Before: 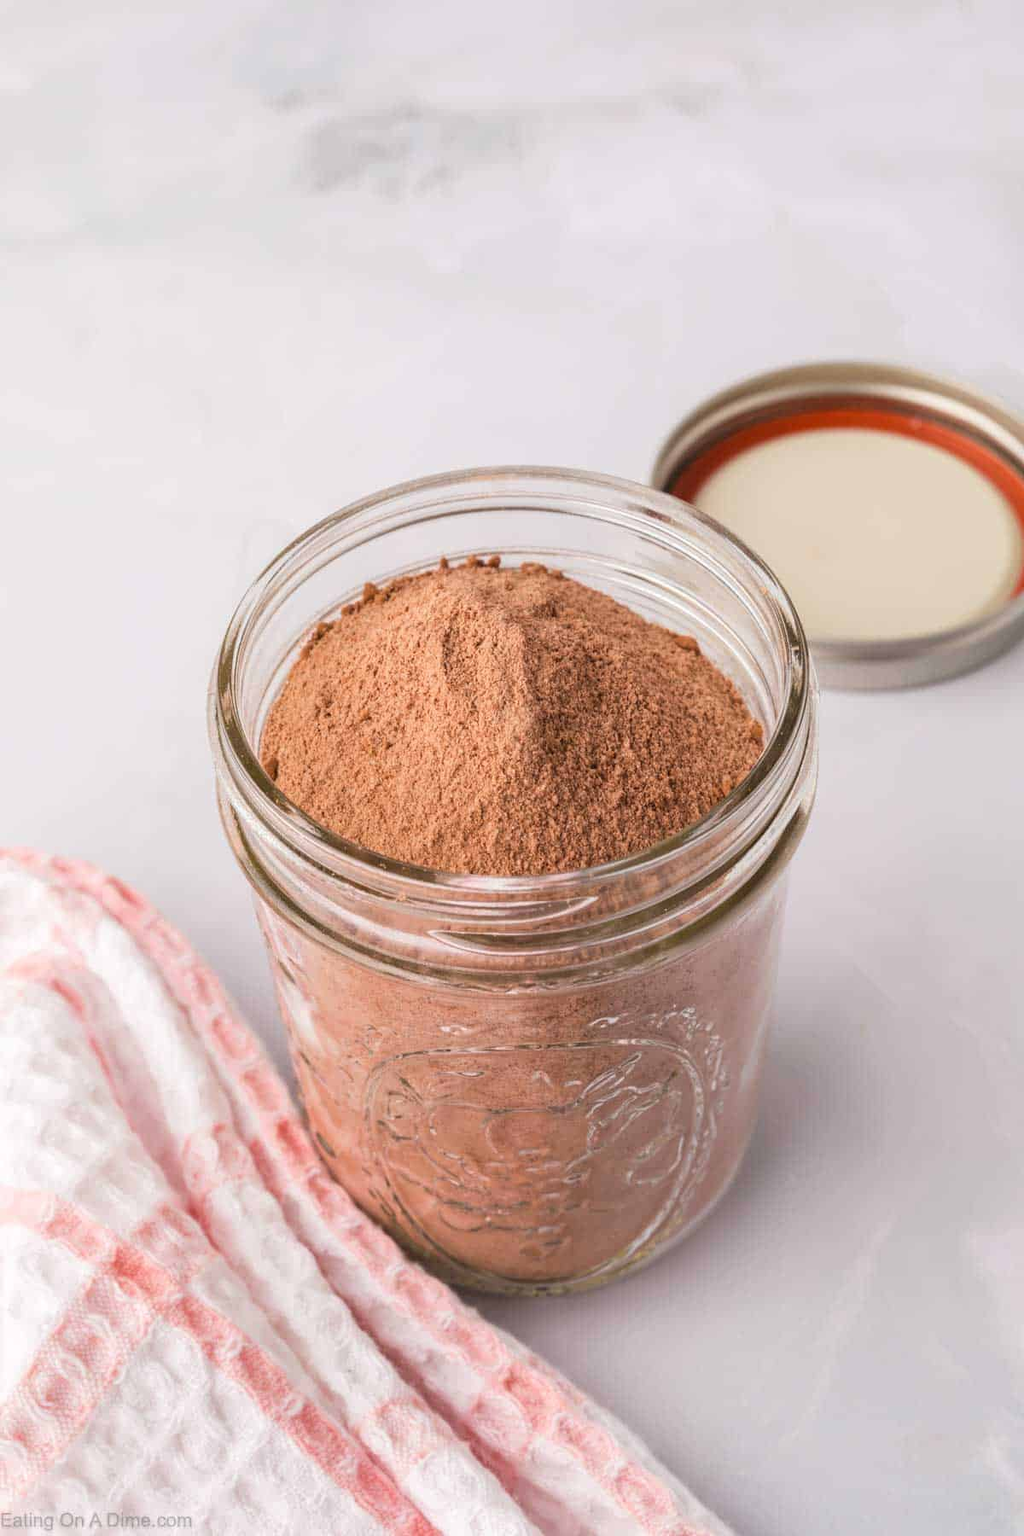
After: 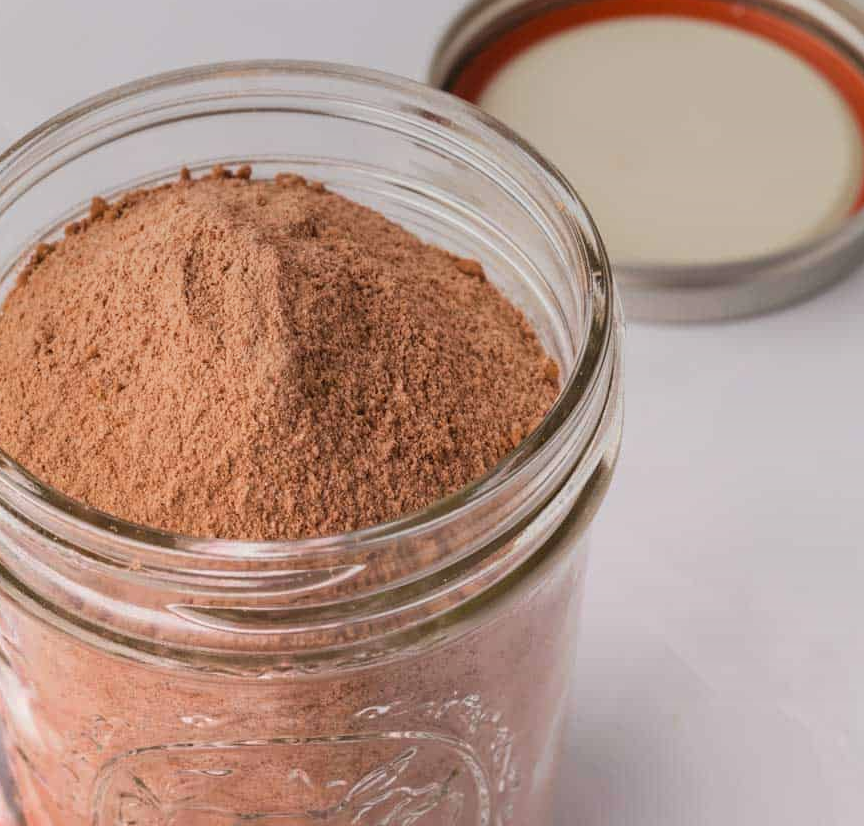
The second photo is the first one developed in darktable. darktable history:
graduated density: on, module defaults
crop and rotate: left 27.938%, top 27.046%, bottom 27.046%
